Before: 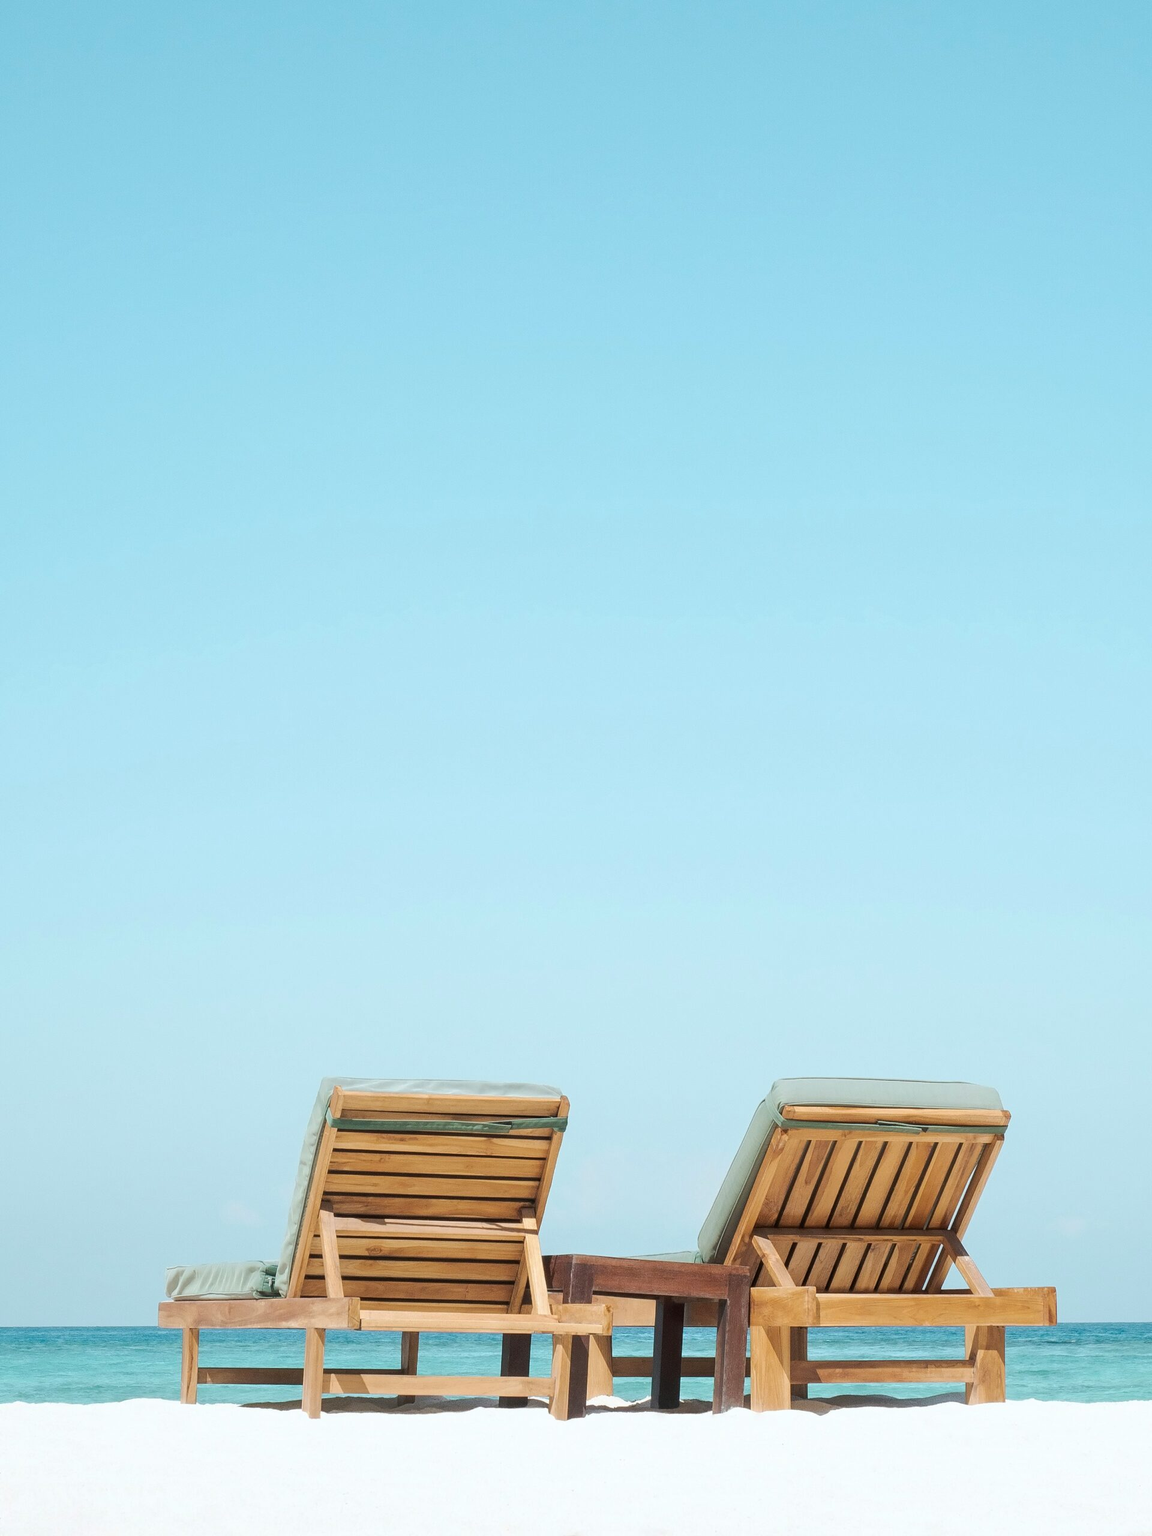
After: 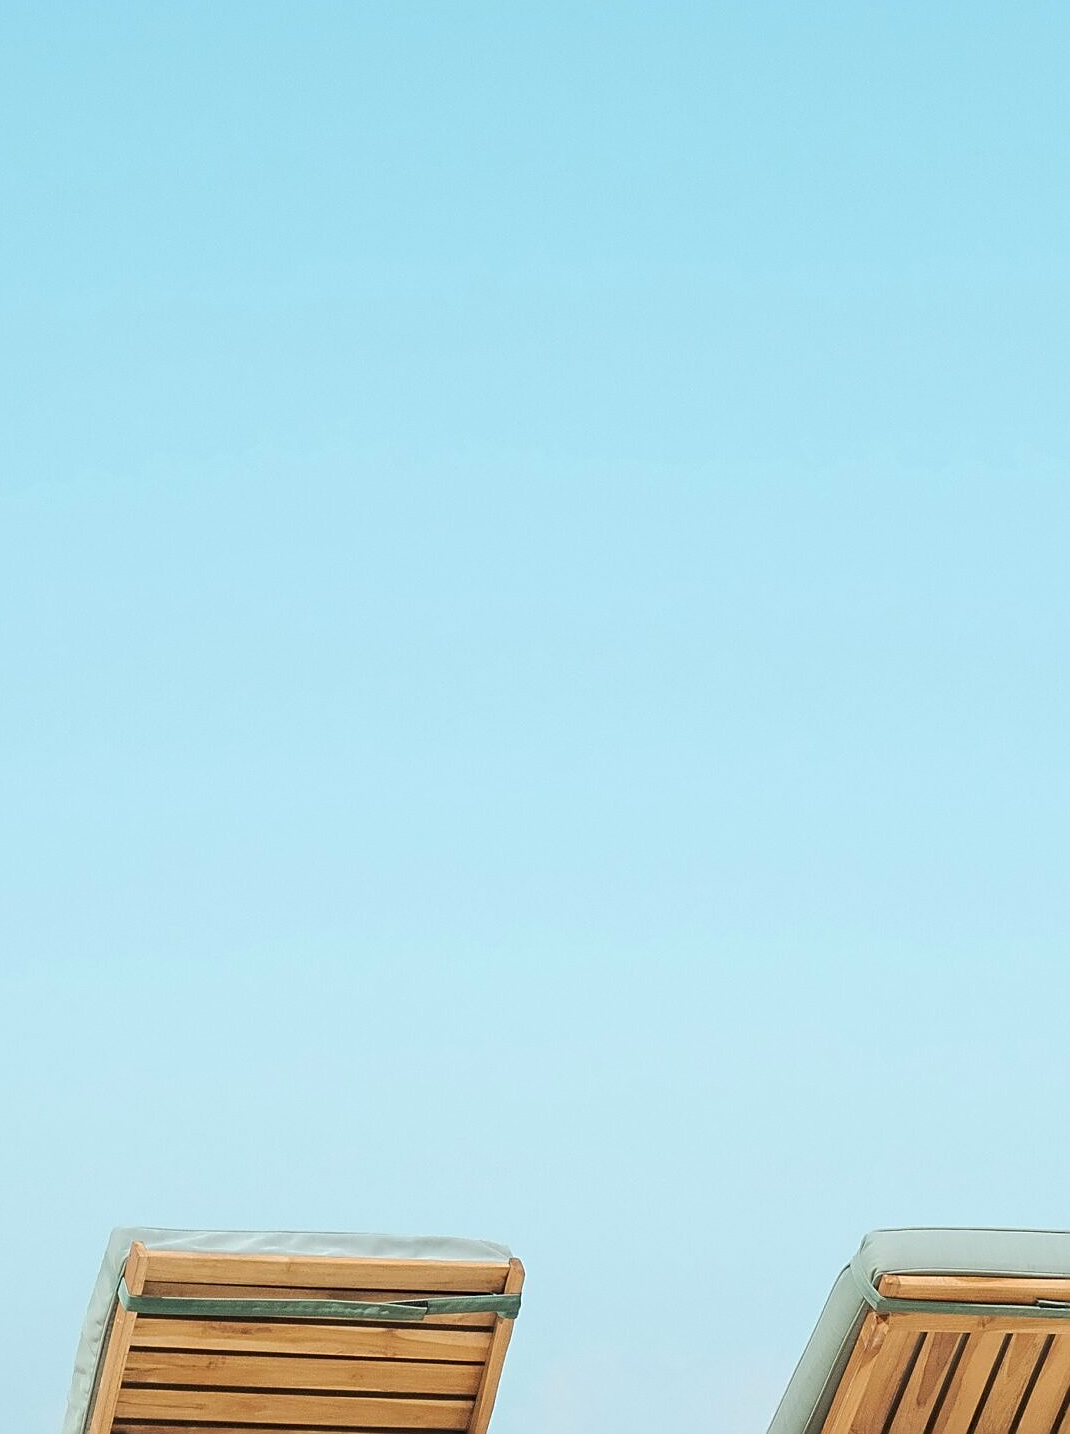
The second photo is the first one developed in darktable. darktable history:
crop and rotate: left 22.18%, top 22.197%, right 22.054%, bottom 21.75%
sharpen: on, module defaults
